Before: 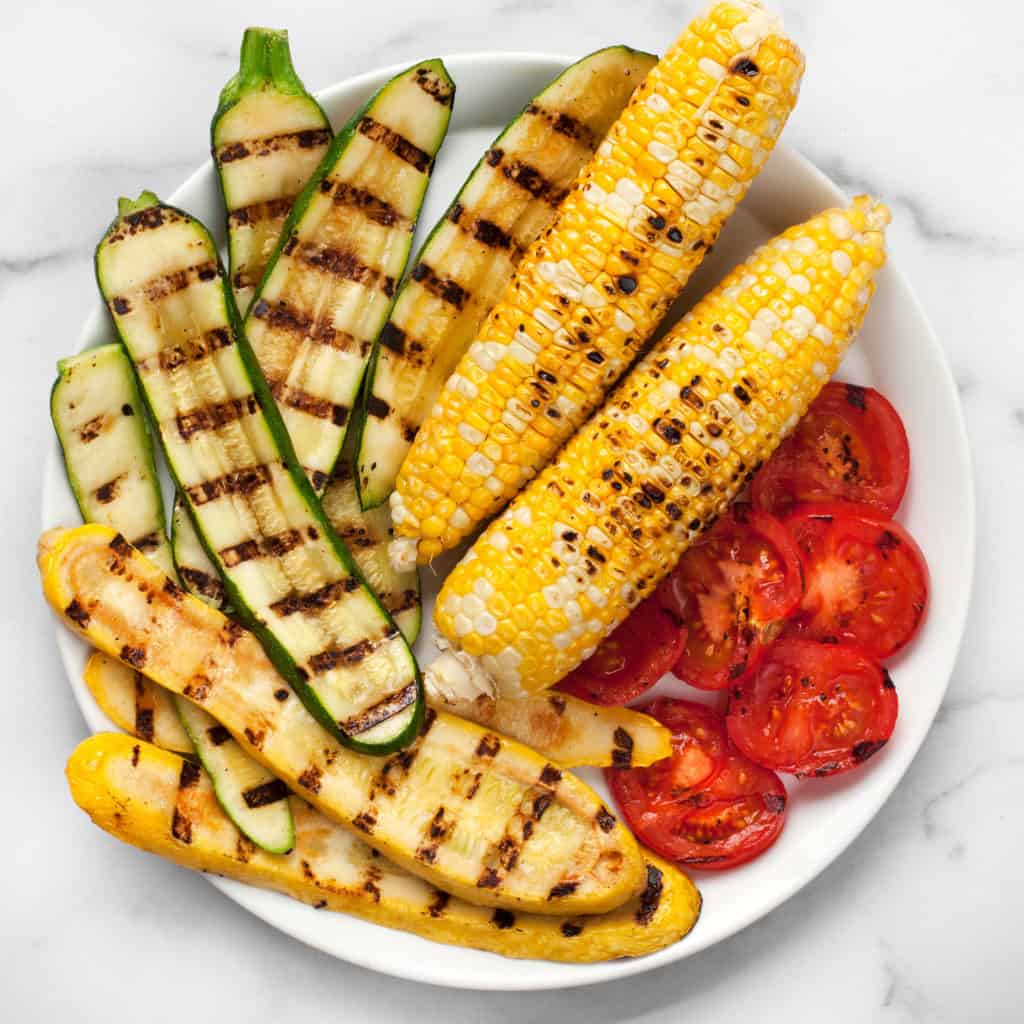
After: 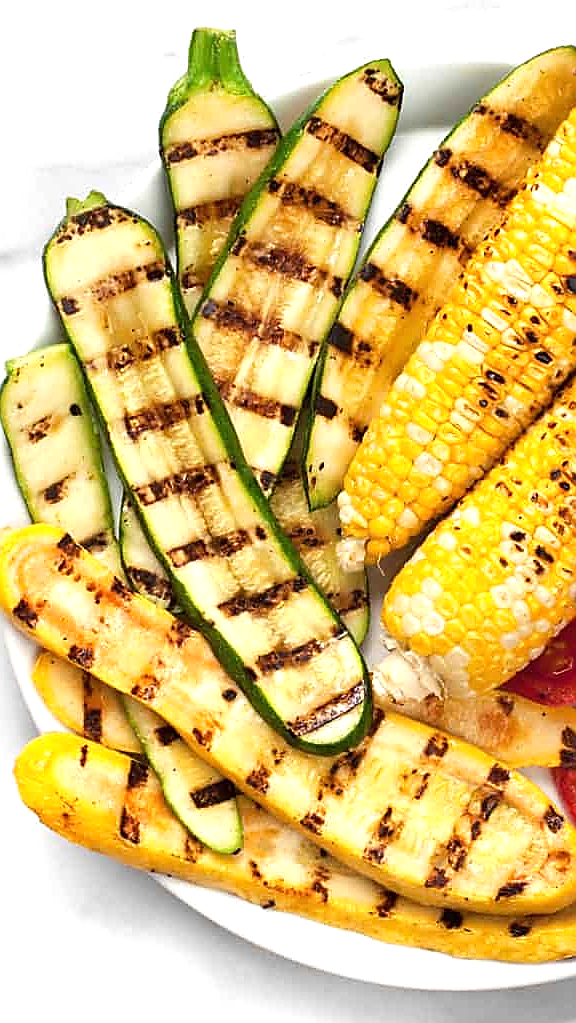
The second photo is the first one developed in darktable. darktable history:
sharpen: radius 1.403, amount 1.267, threshold 0.617
exposure: black level correction 0, exposure 0.499 EV, compensate exposure bias true, compensate highlight preservation false
crop: left 5.155%, right 38.571%
